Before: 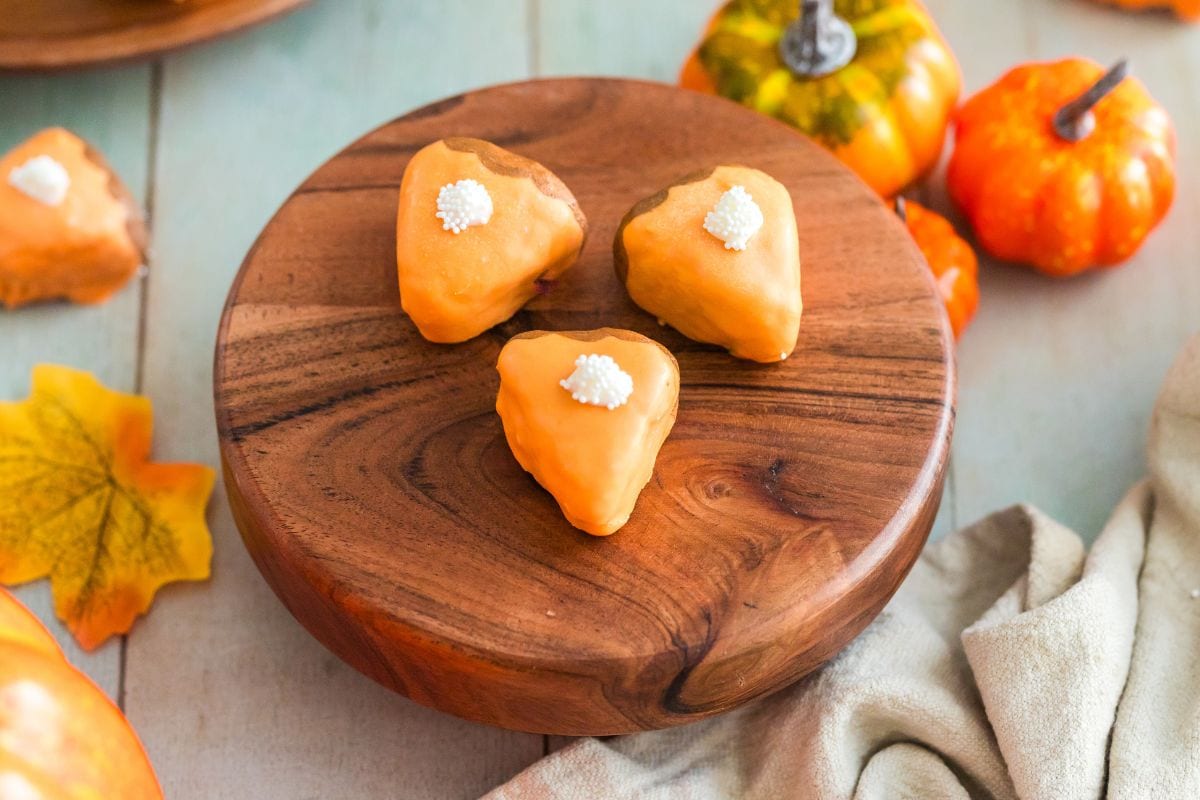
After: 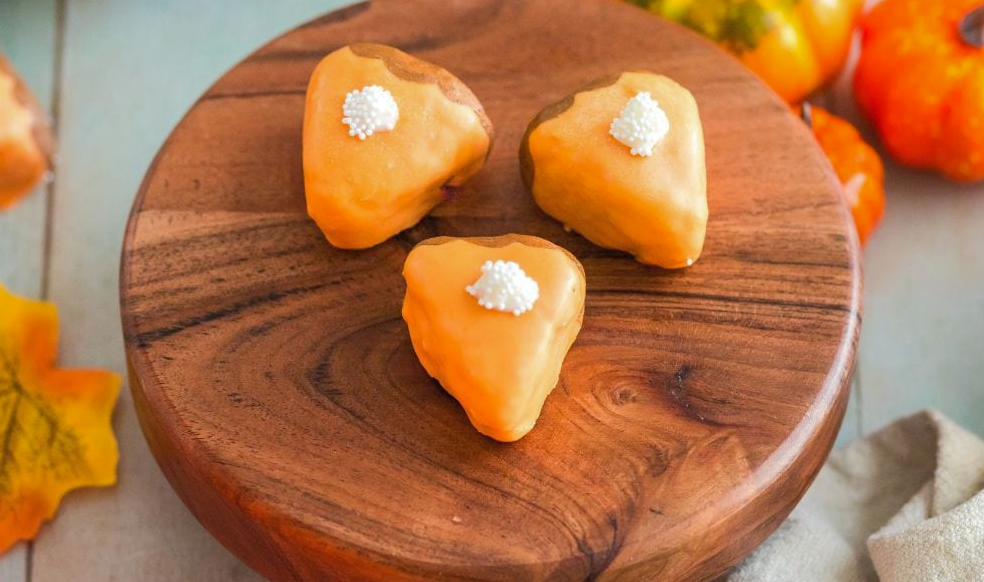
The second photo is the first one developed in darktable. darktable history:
crop: left 7.856%, top 11.836%, right 10.12%, bottom 15.387%
shadows and highlights: on, module defaults
